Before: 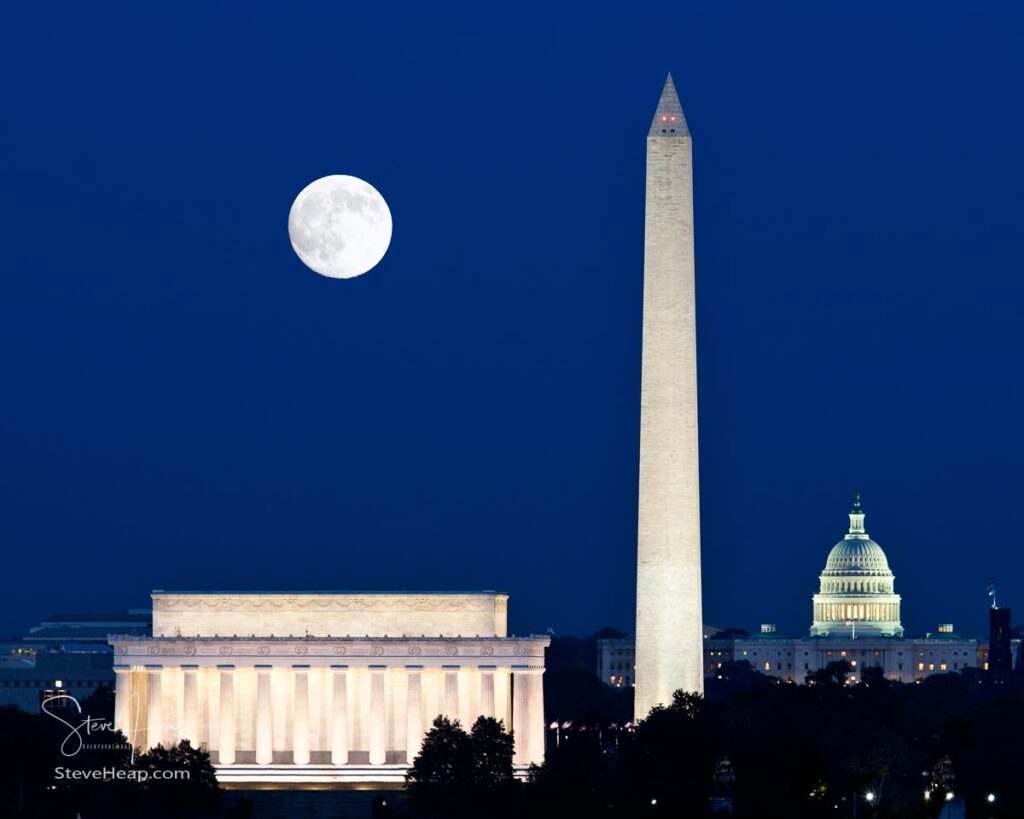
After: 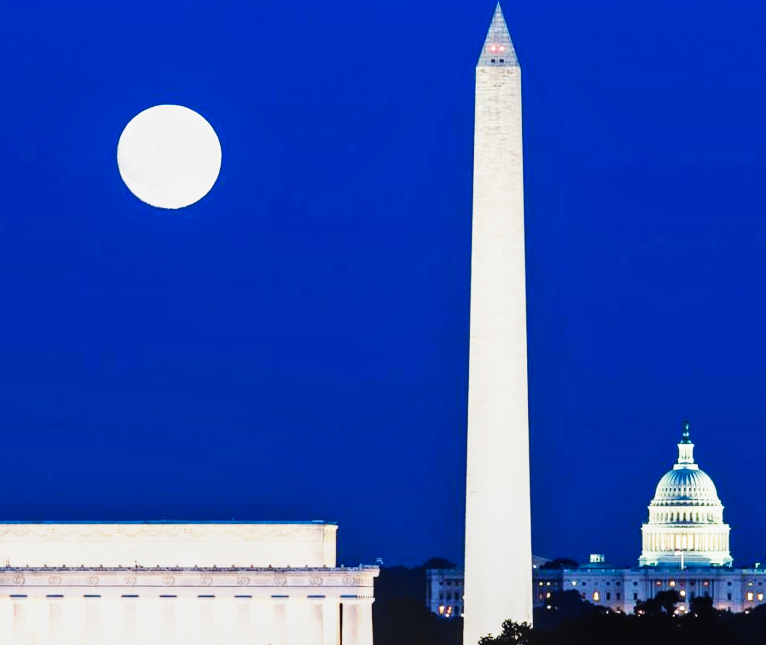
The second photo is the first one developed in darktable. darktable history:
color zones: curves: ch1 [(0, 0.523) (0.143, 0.545) (0.286, 0.52) (0.429, 0.506) (0.571, 0.503) (0.714, 0.503) (0.857, 0.508) (1, 0.523)]
crop: left 16.768%, top 8.653%, right 8.362%, bottom 12.485%
base curve: curves: ch0 [(0, 0) (0.007, 0.004) (0.027, 0.03) (0.046, 0.07) (0.207, 0.54) (0.442, 0.872) (0.673, 0.972) (1, 1)], preserve colors none
local contrast: on, module defaults
